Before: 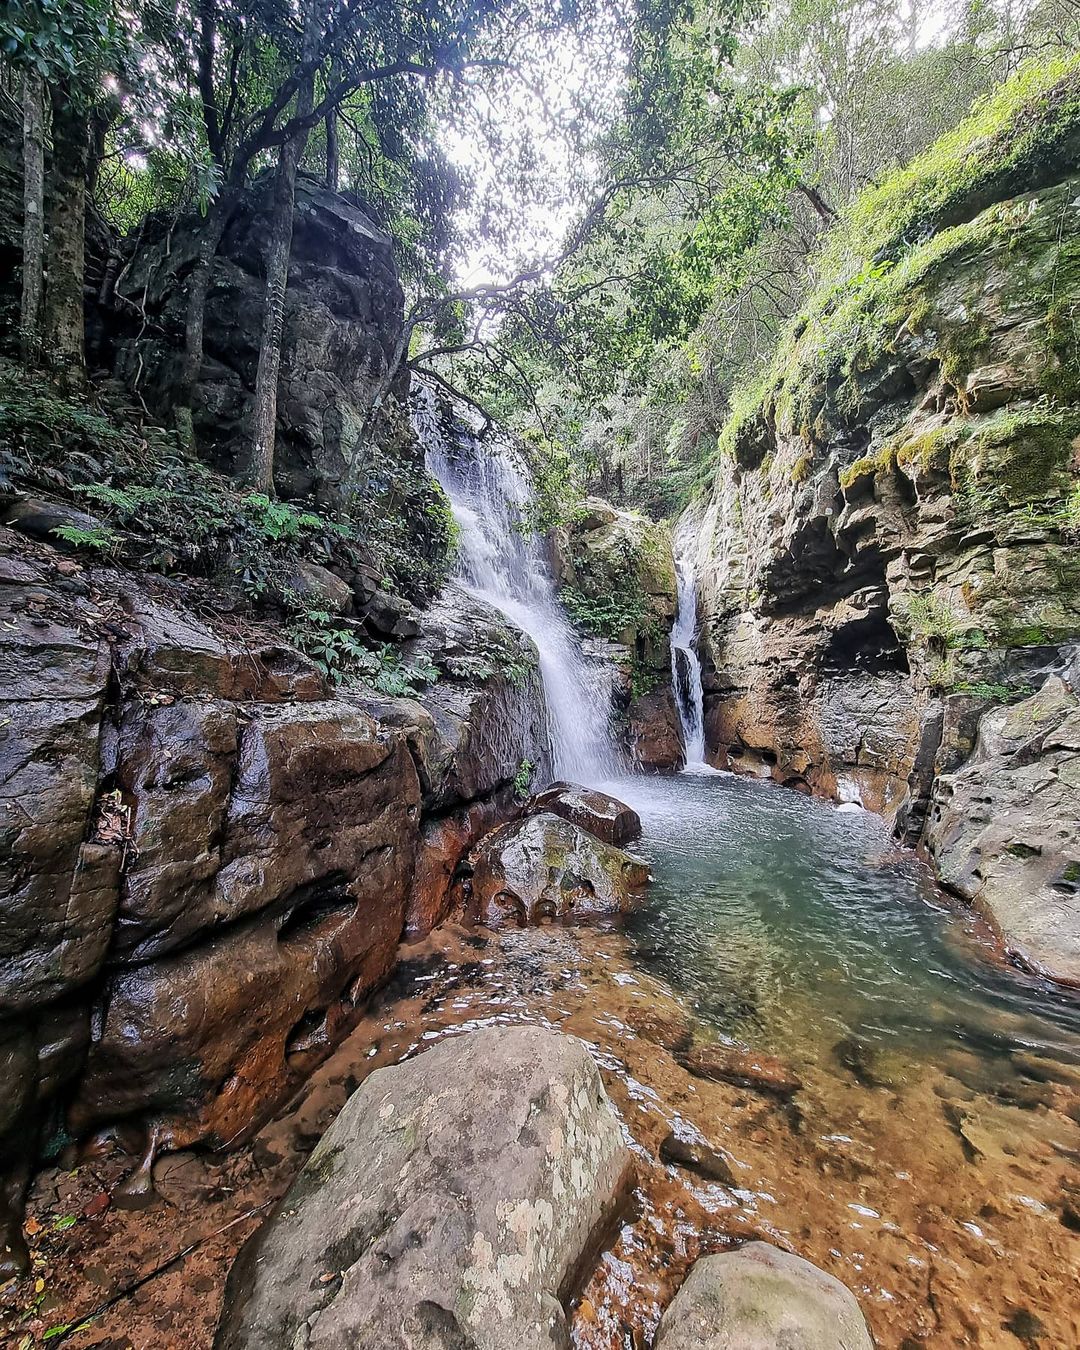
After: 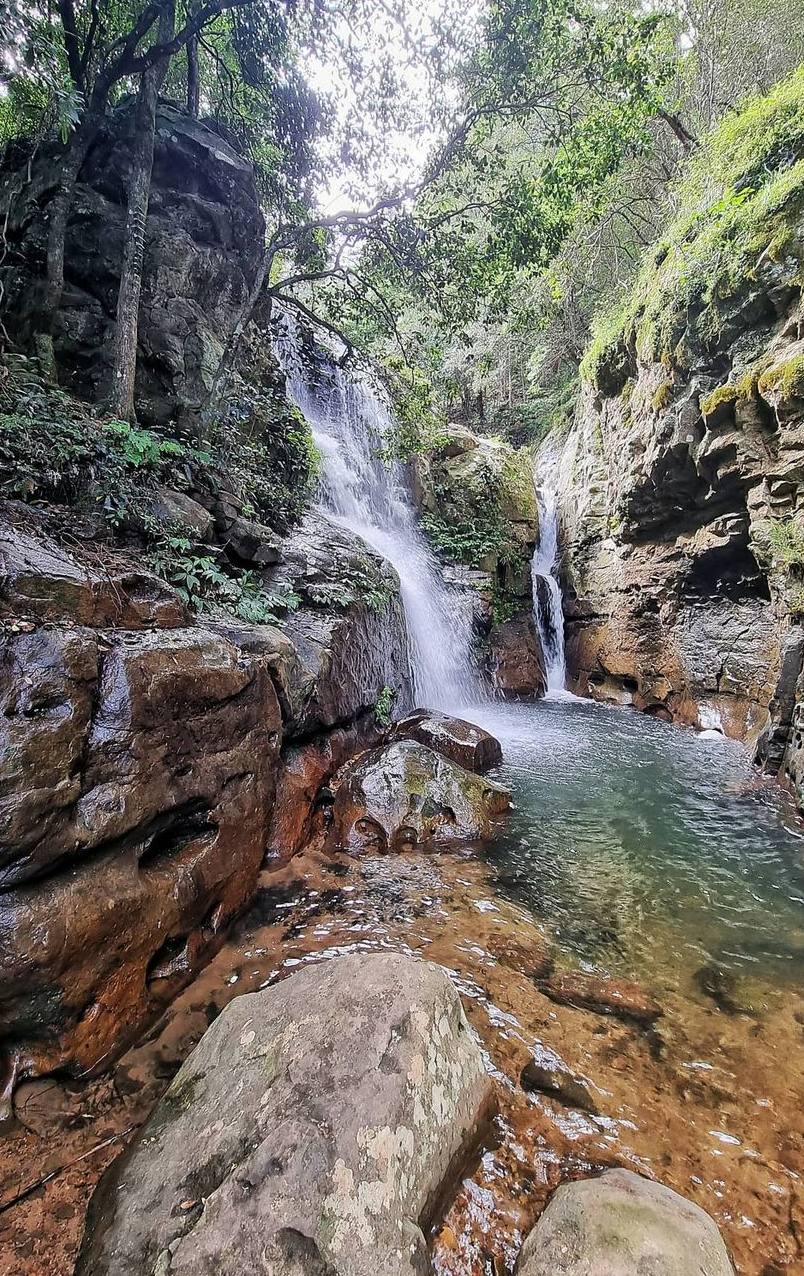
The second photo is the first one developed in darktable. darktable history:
crop and rotate: left 12.958%, top 5.429%, right 12.518%
